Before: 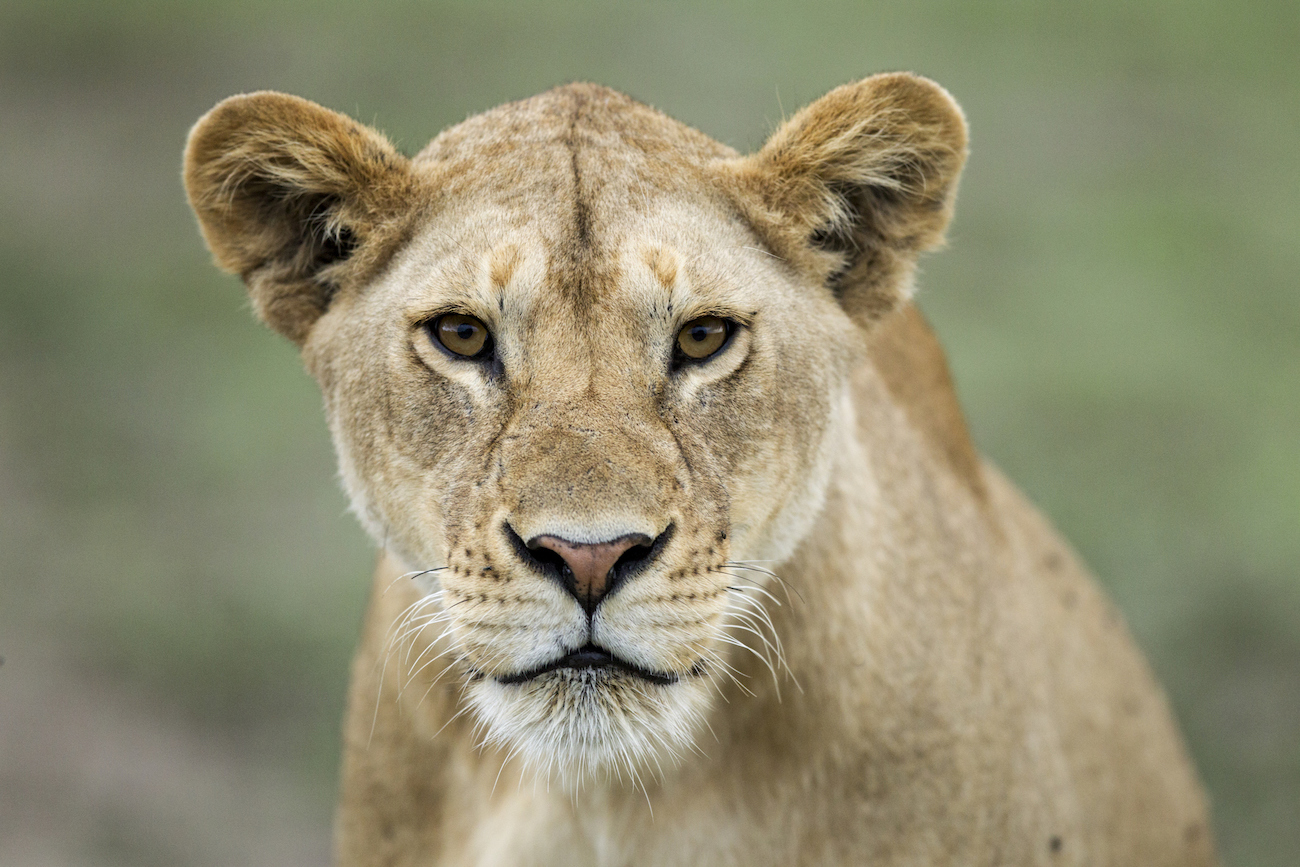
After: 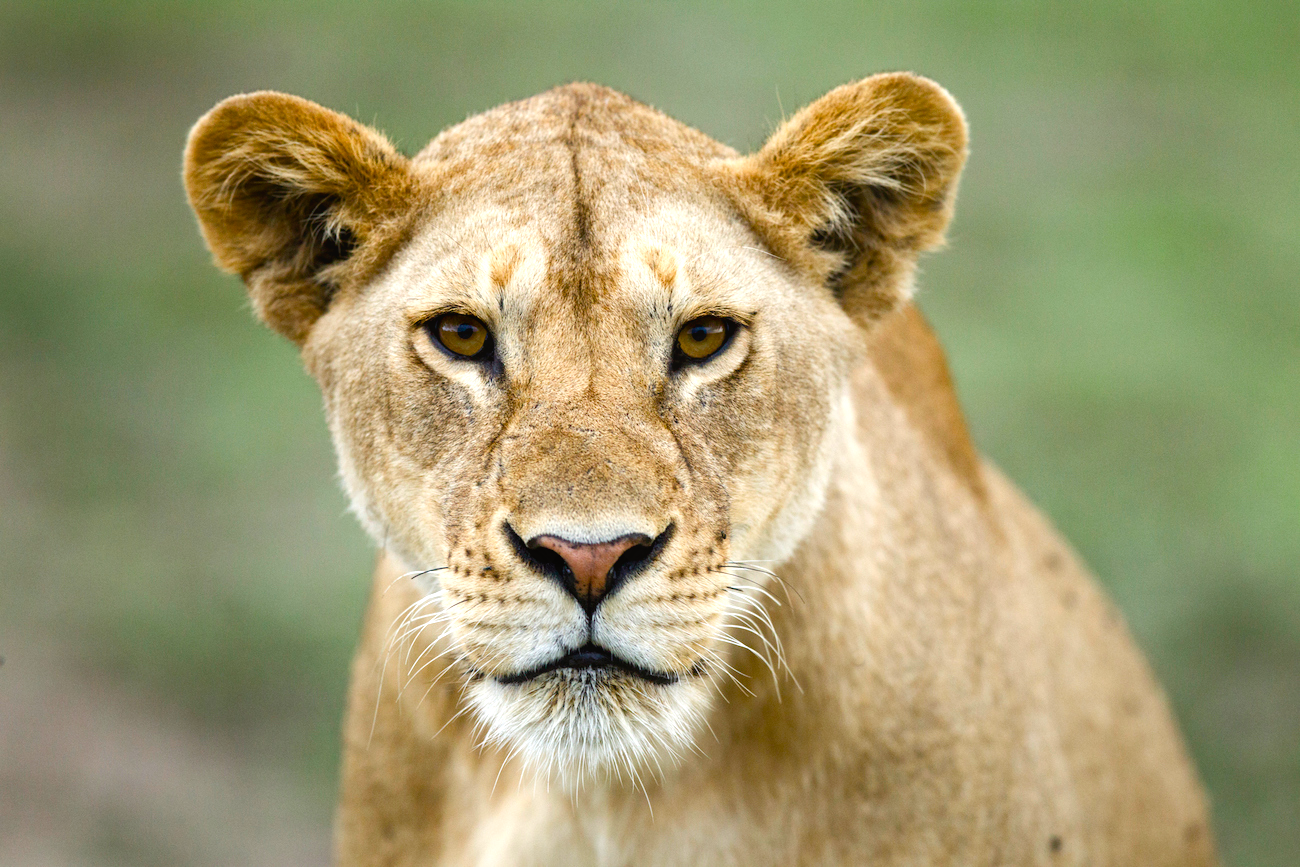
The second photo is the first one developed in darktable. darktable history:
color balance rgb: perceptual saturation grading › mid-tones 6.33%, perceptual saturation grading › shadows 72.44%, perceptual brilliance grading › highlights 11.59%, contrast 5.05%
contrast equalizer: octaves 7, y [[0.6 ×6], [0.55 ×6], [0 ×6], [0 ×6], [0 ×6]], mix -0.2
